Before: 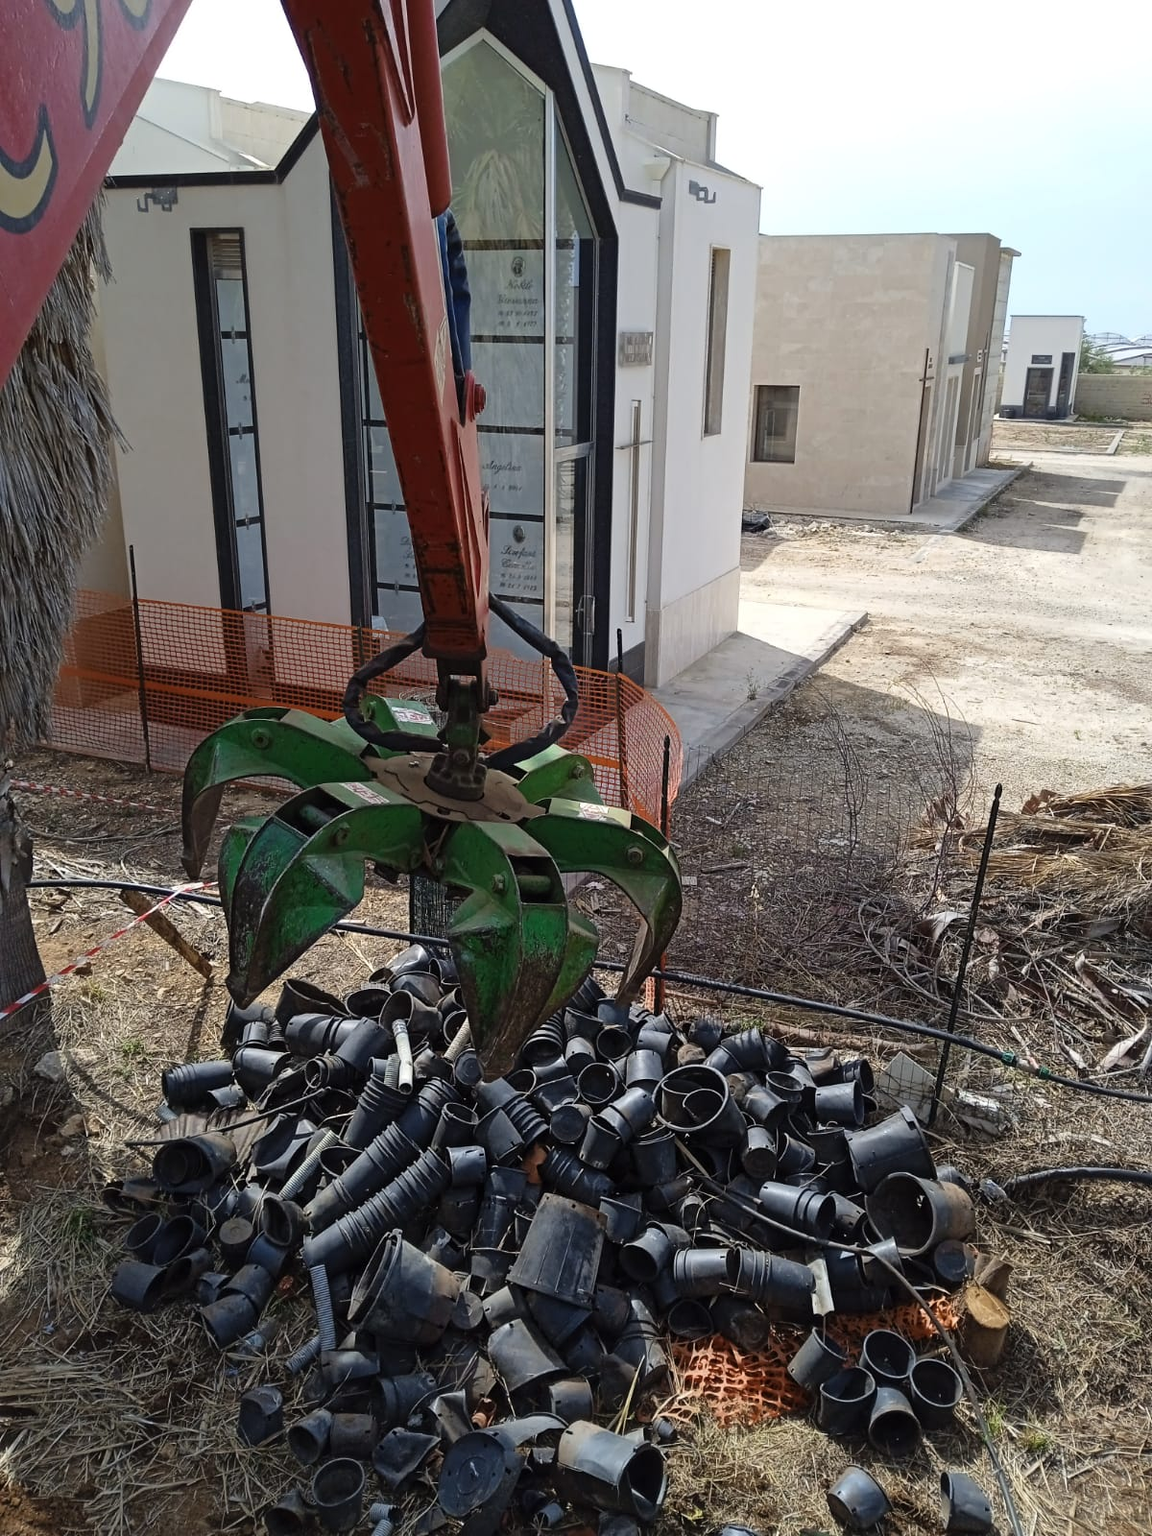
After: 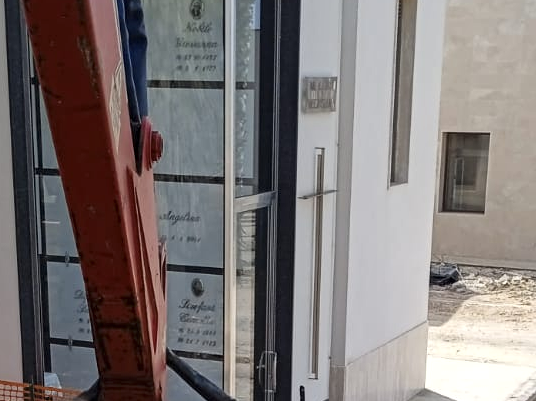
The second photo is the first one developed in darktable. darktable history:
local contrast: on, module defaults
crop: left 28.64%, top 16.832%, right 26.637%, bottom 58.055%
